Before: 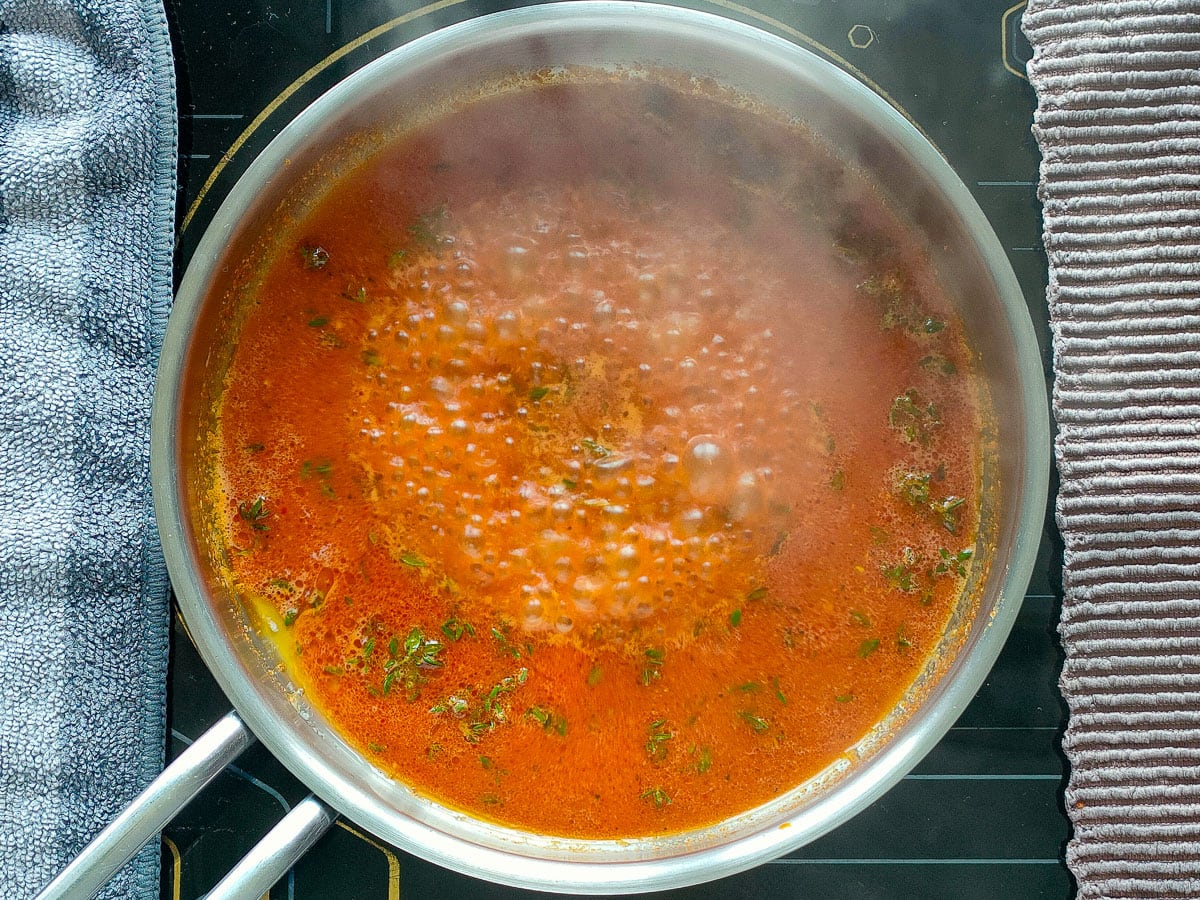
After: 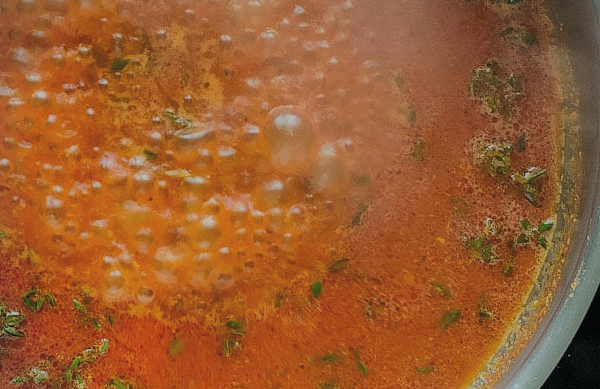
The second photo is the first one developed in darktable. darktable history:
filmic rgb: black relative exposure -5.08 EV, white relative exposure 3.99 EV, hardness 2.88, contrast 1.095
crop: left 34.931%, top 36.628%, right 15.058%, bottom 20.114%
vignetting: fall-off start 91.79%, unbound false
exposure: black level correction -0.015, exposure -0.533 EV, compensate highlight preservation false
